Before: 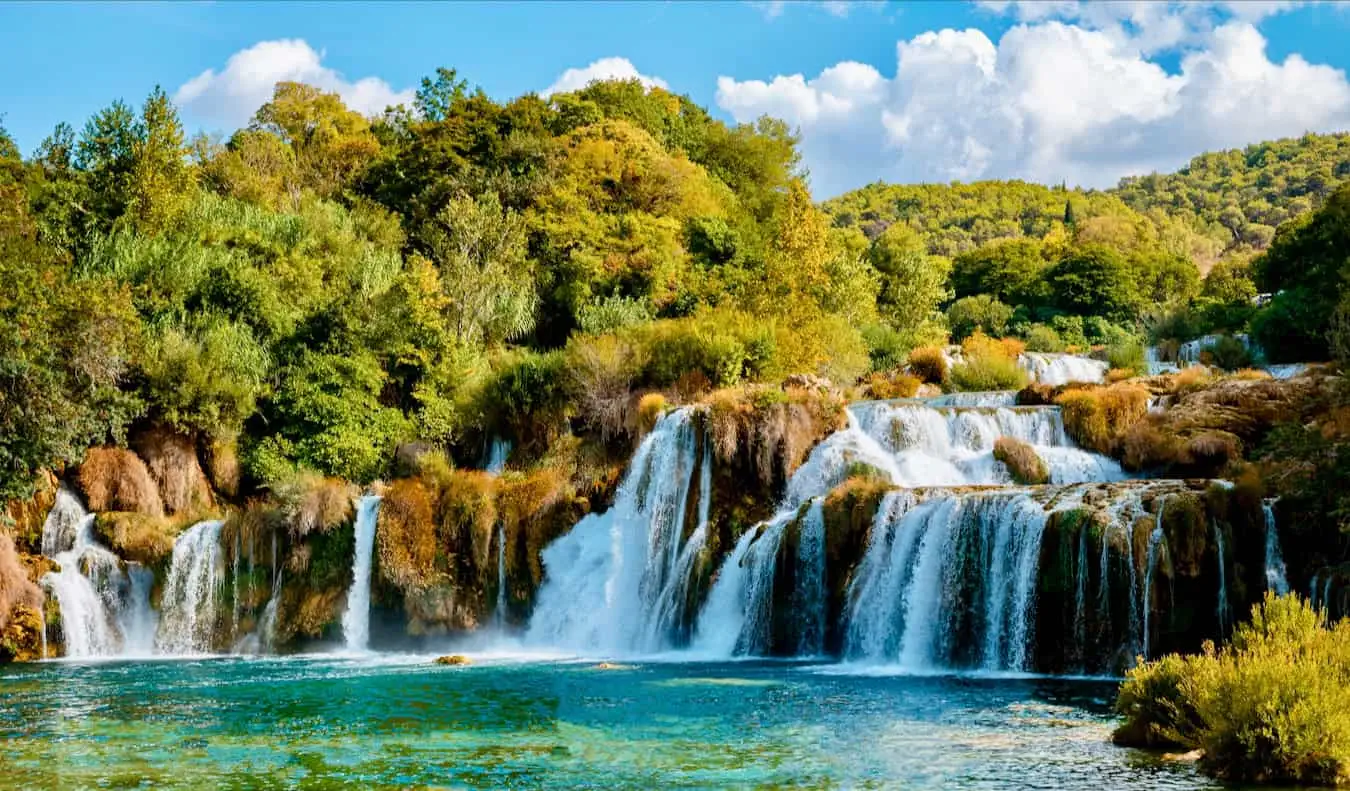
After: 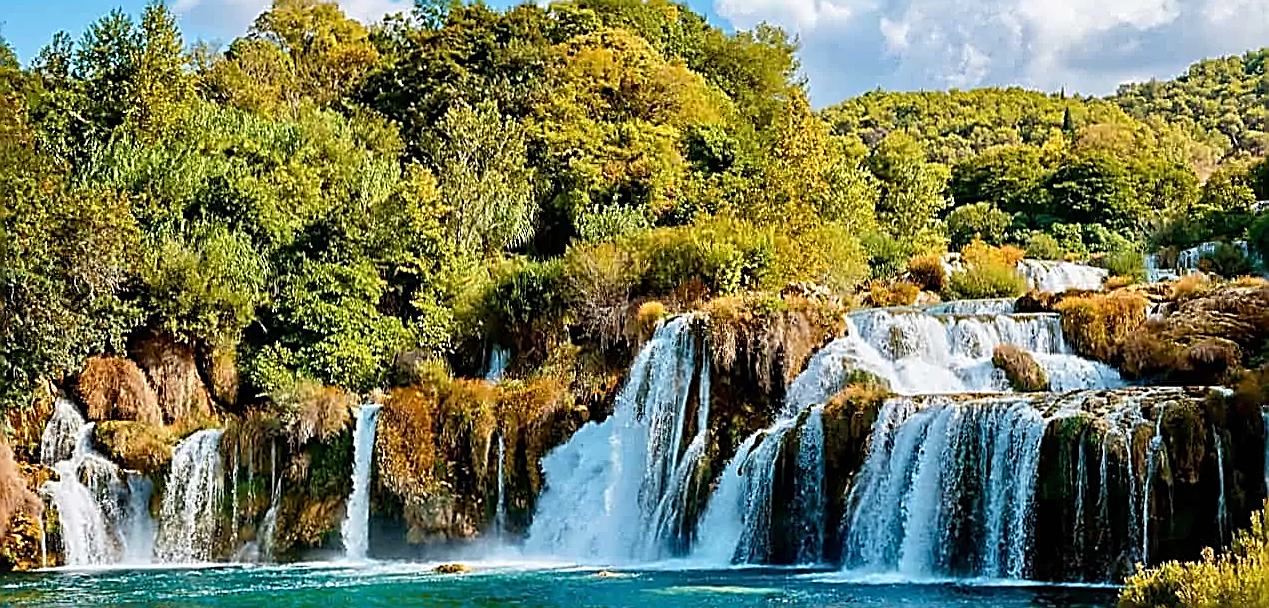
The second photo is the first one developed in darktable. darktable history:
crop and rotate: angle 0.092°, top 11.527%, right 5.74%, bottom 11.322%
sharpen: amount 1.99
